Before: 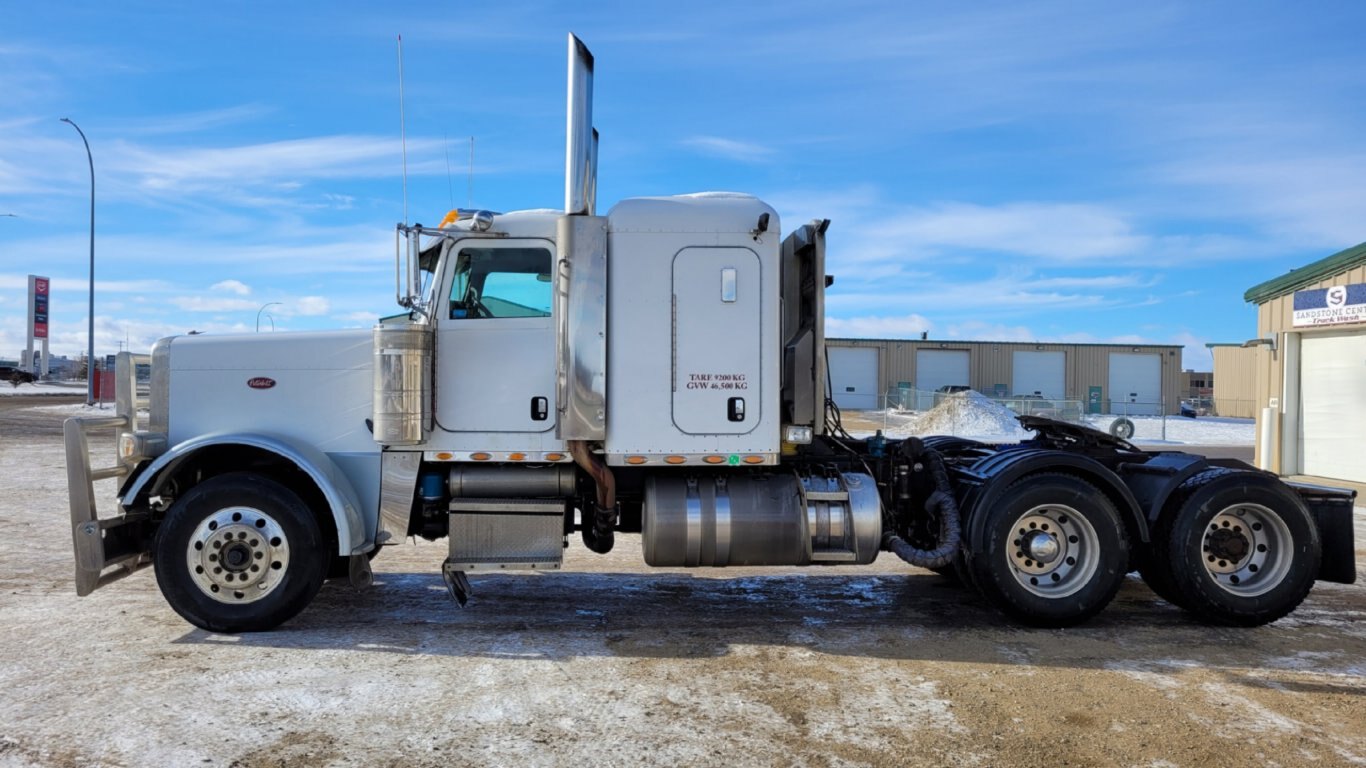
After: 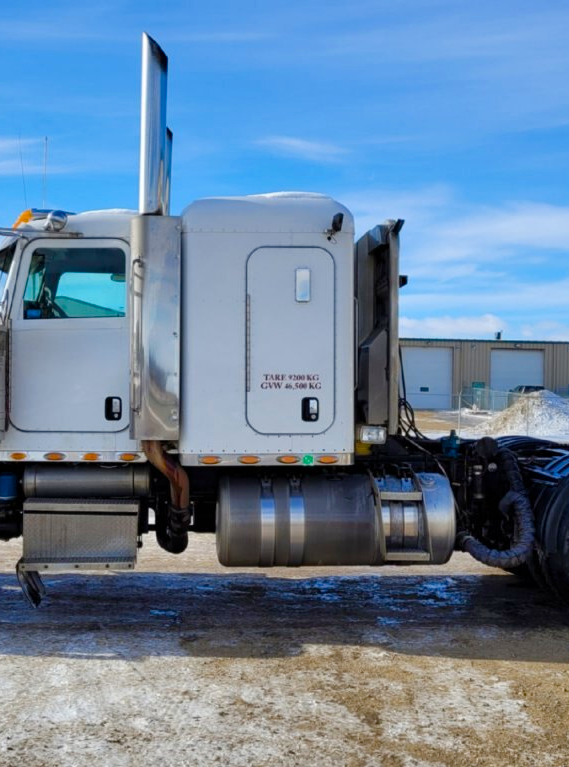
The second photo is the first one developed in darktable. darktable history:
crop: left 31.229%, right 27.105%
color balance rgb: perceptual saturation grading › global saturation 20%, perceptual saturation grading › highlights -25%, perceptual saturation grading › shadows 50%
